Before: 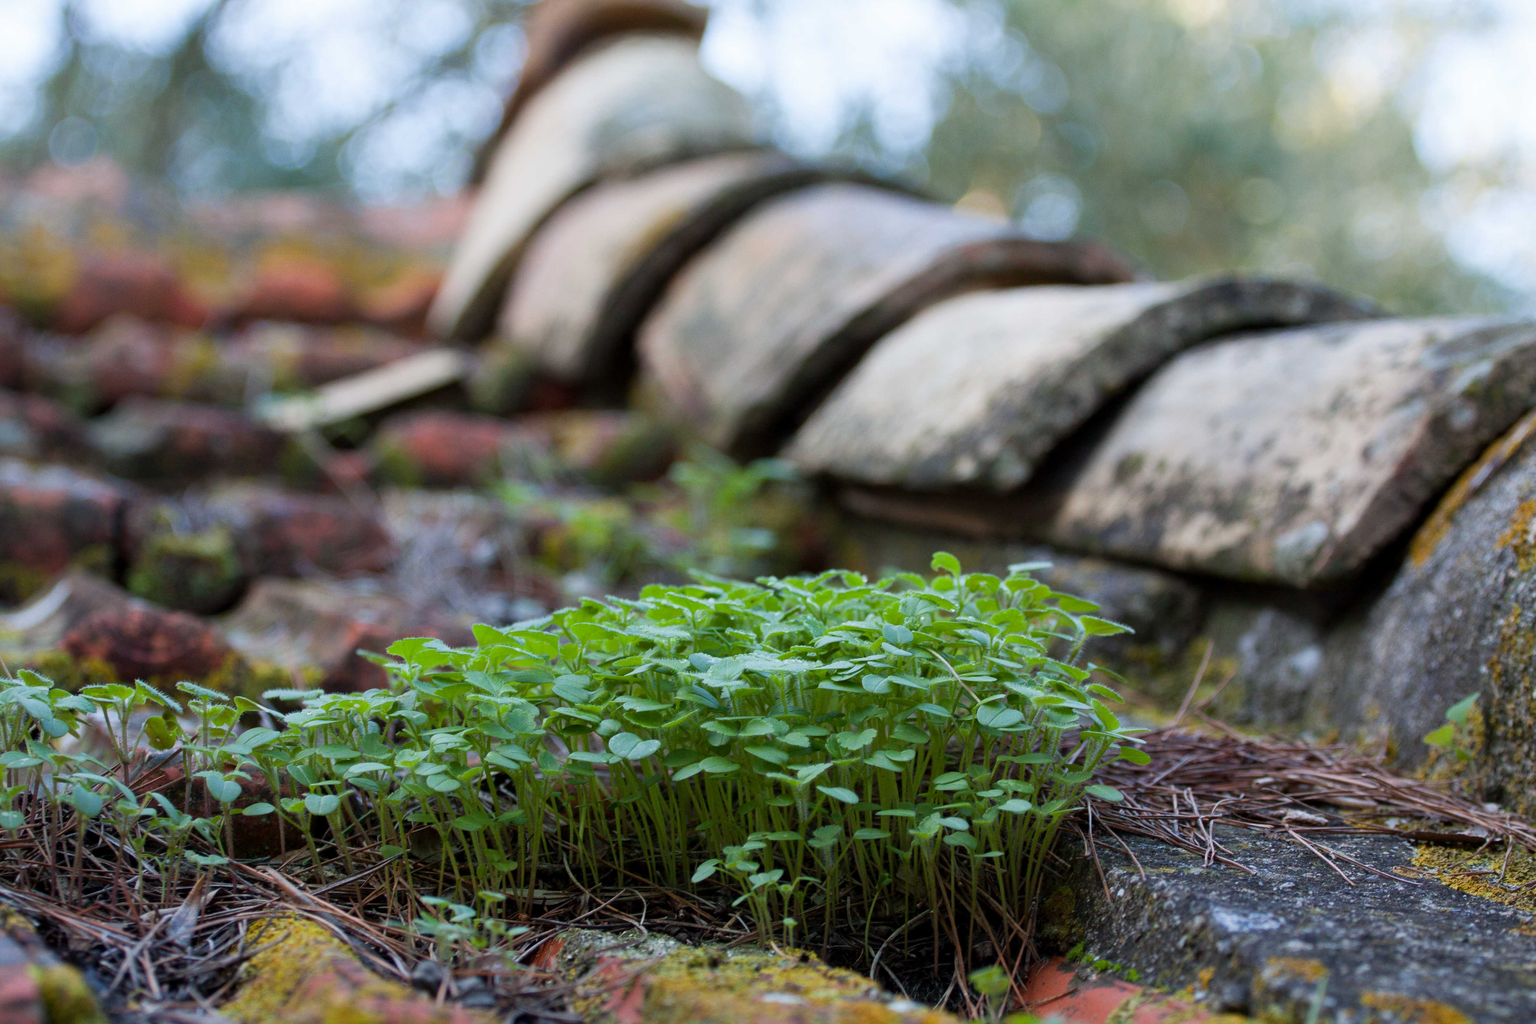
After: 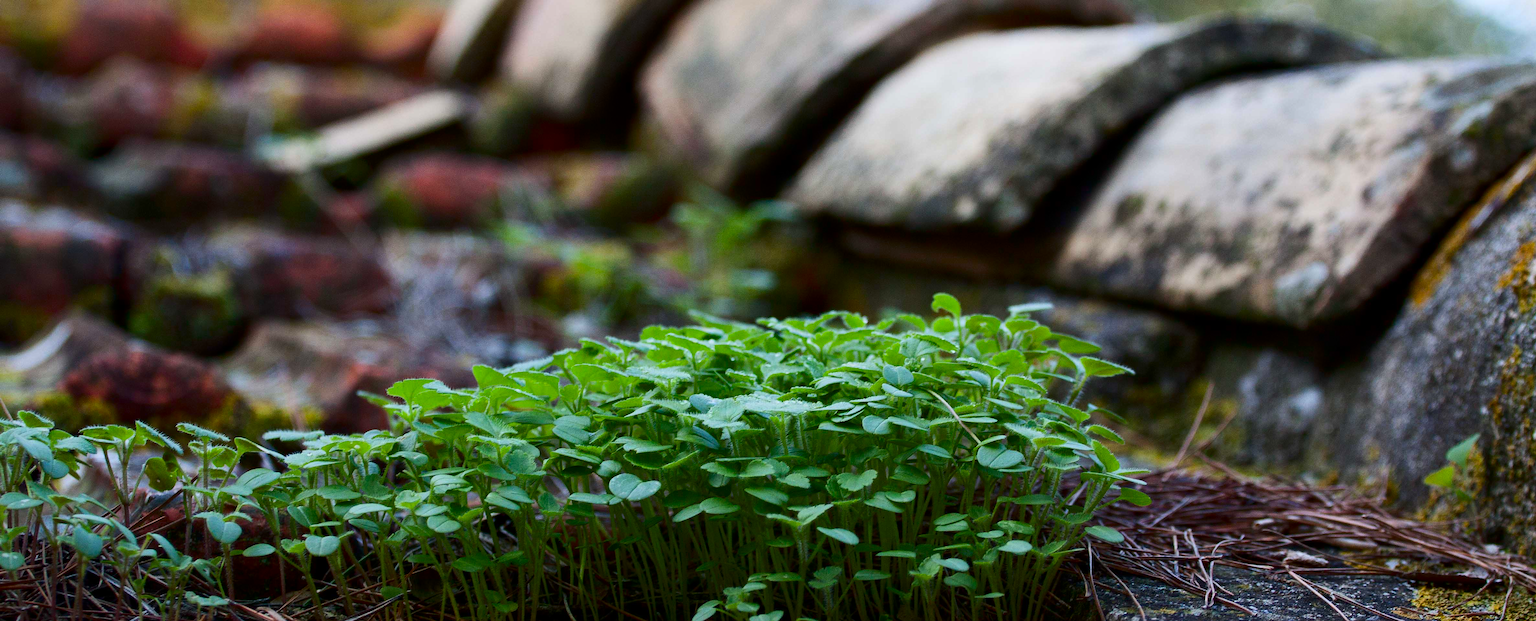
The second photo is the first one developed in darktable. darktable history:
crop and rotate: top 25.357%, bottom 13.942%
exposure: compensate highlight preservation false
sharpen: radius 1
contrast brightness saturation: contrast 0.19, brightness -0.11, saturation 0.21
